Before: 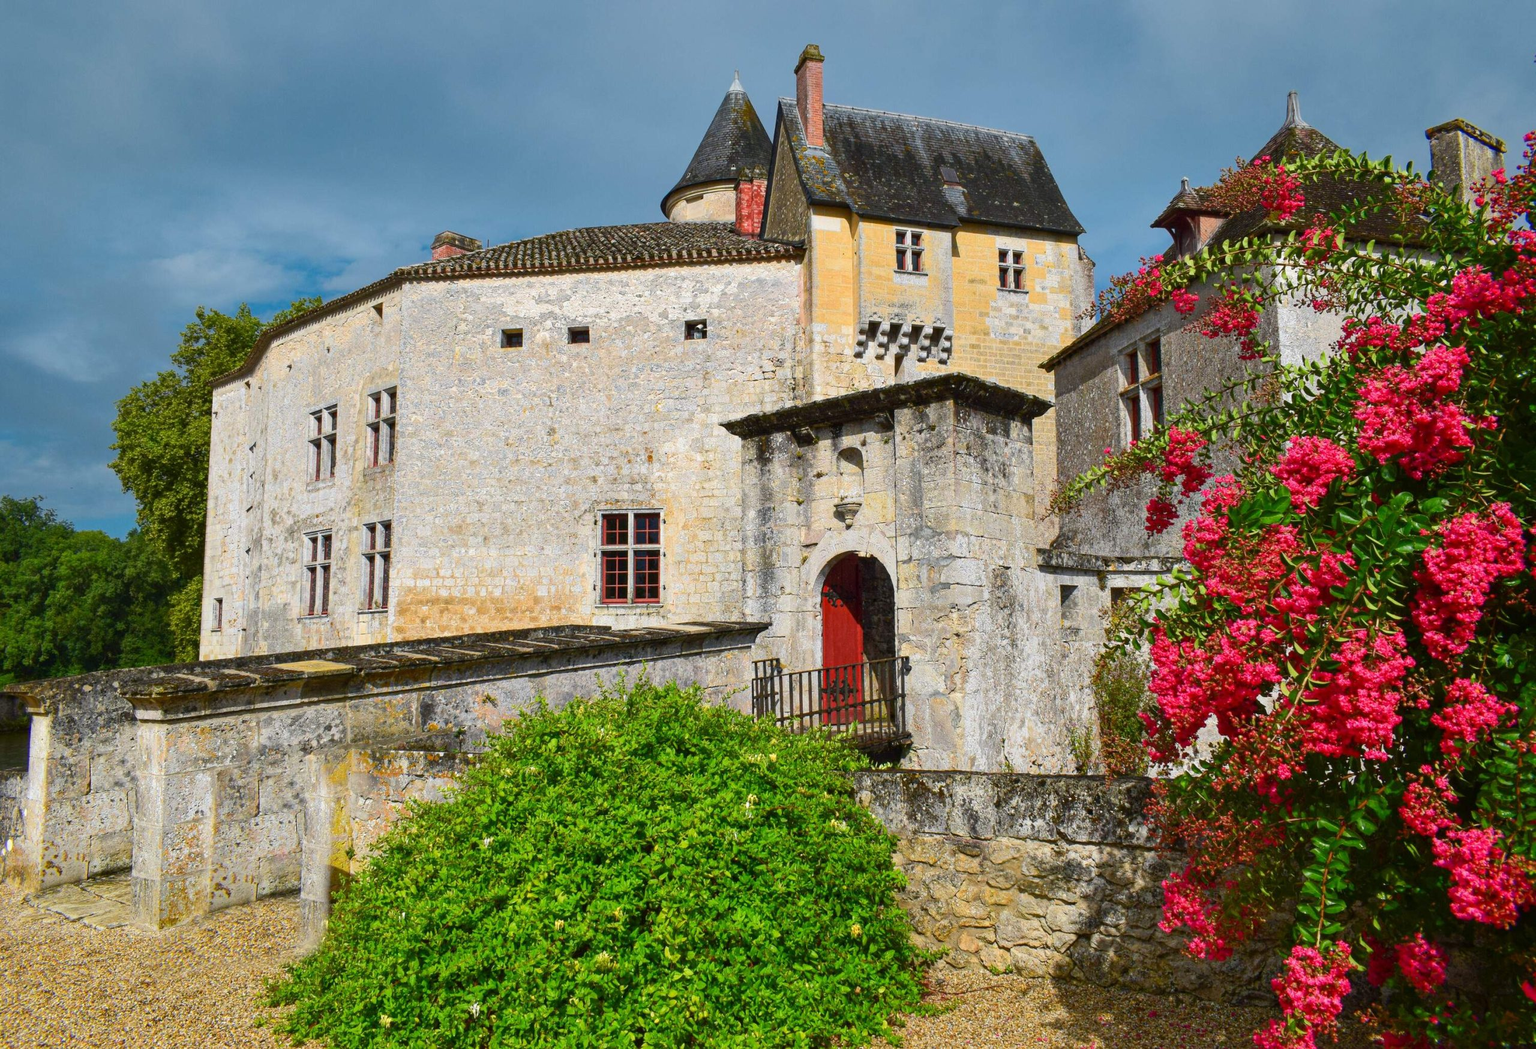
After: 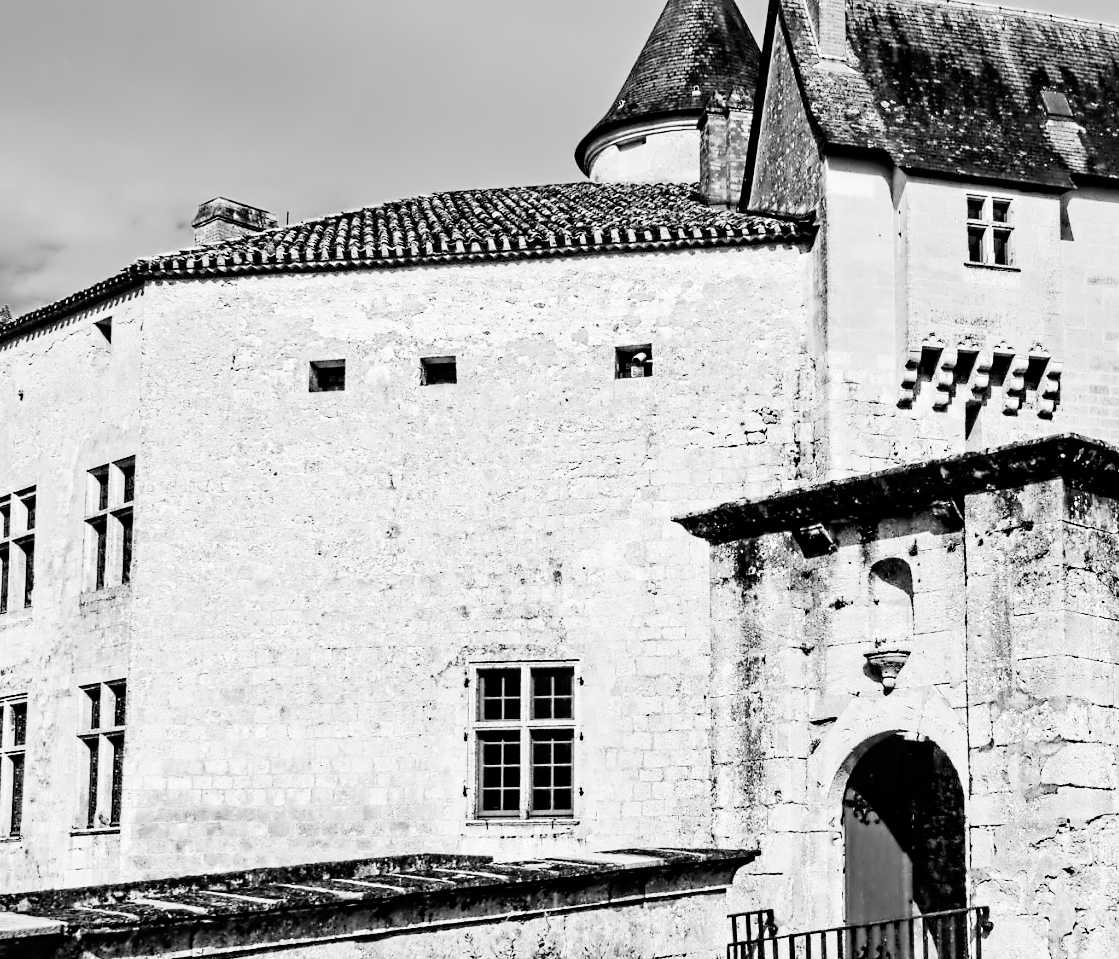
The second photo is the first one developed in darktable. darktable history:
color balance rgb: perceptual saturation grading › global saturation 0.554%, perceptual saturation grading › highlights -17.441%, perceptual saturation grading › mid-tones 33.029%, perceptual saturation grading › shadows 50.582%, perceptual brilliance grading › global brilliance 29.547%, perceptual brilliance grading › highlights 11.935%, perceptual brilliance grading › mid-tones 23.931%, contrast 4.349%
filmic rgb: black relative exposure -6.21 EV, white relative exposure 6.96 EV, threshold 3.04 EV, hardness 2.24, preserve chrominance max RGB, enable highlight reconstruction true
tone curve: curves: ch0 [(0, 0) (0.118, 0.034) (0.182, 0.124) (0.265, 0.214) (0.504, 0.508) (0.783, 0.825) (1, 1)], color space Lab, independent channels, preserve colors none
contrast brightness saturation: saturation -0.997
levels: mode automatic, white 99.91%, levels [0.073, 0.497, 0.972]
crop: left 20.553%, top 10.796%, right 35.736%, bottom 34.372%
color zones: curves: ch1 [(0.238, 0.163) (0.476, 0.2) (0.733, 0.322) (0.848, 0.134)]
contrast equalizer: y [[0.5, 0.542, 0.583, 0.625, 0.667, 0.708], [0.5 ×6], [0.5 ×6], [0, 0.033, 0.067, 0.1, 0.133, 0.167], [0, 0.05, 0.1, 0.15, 0.2, 0.25]]
